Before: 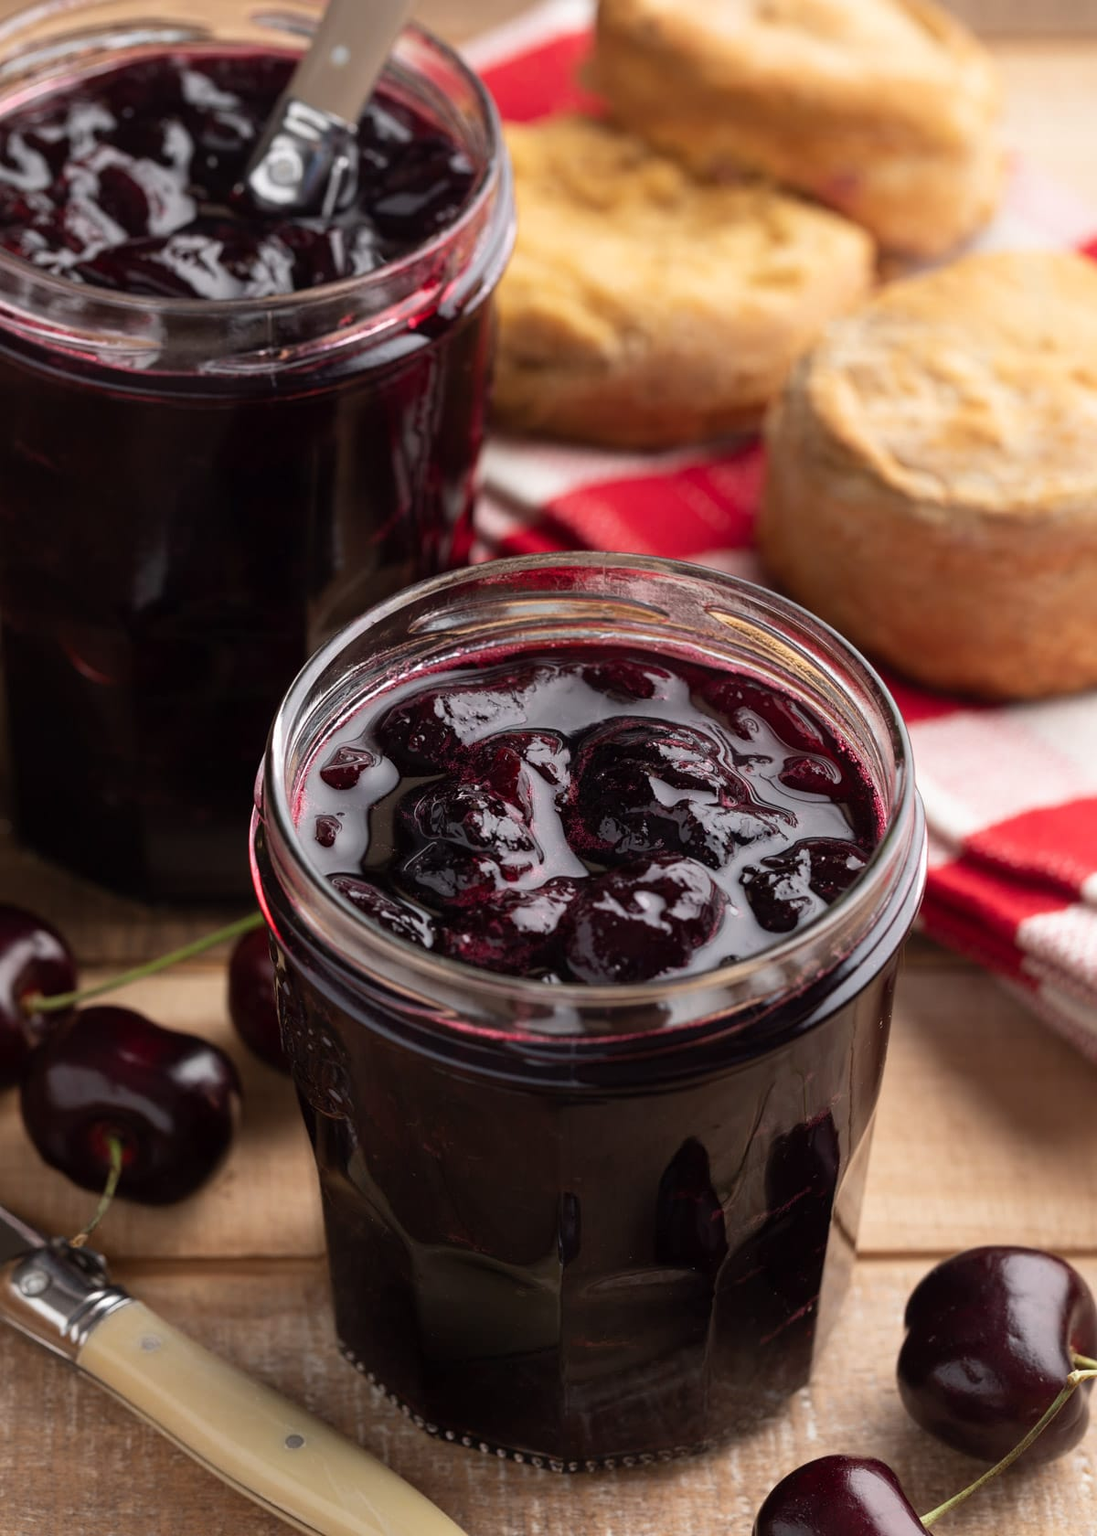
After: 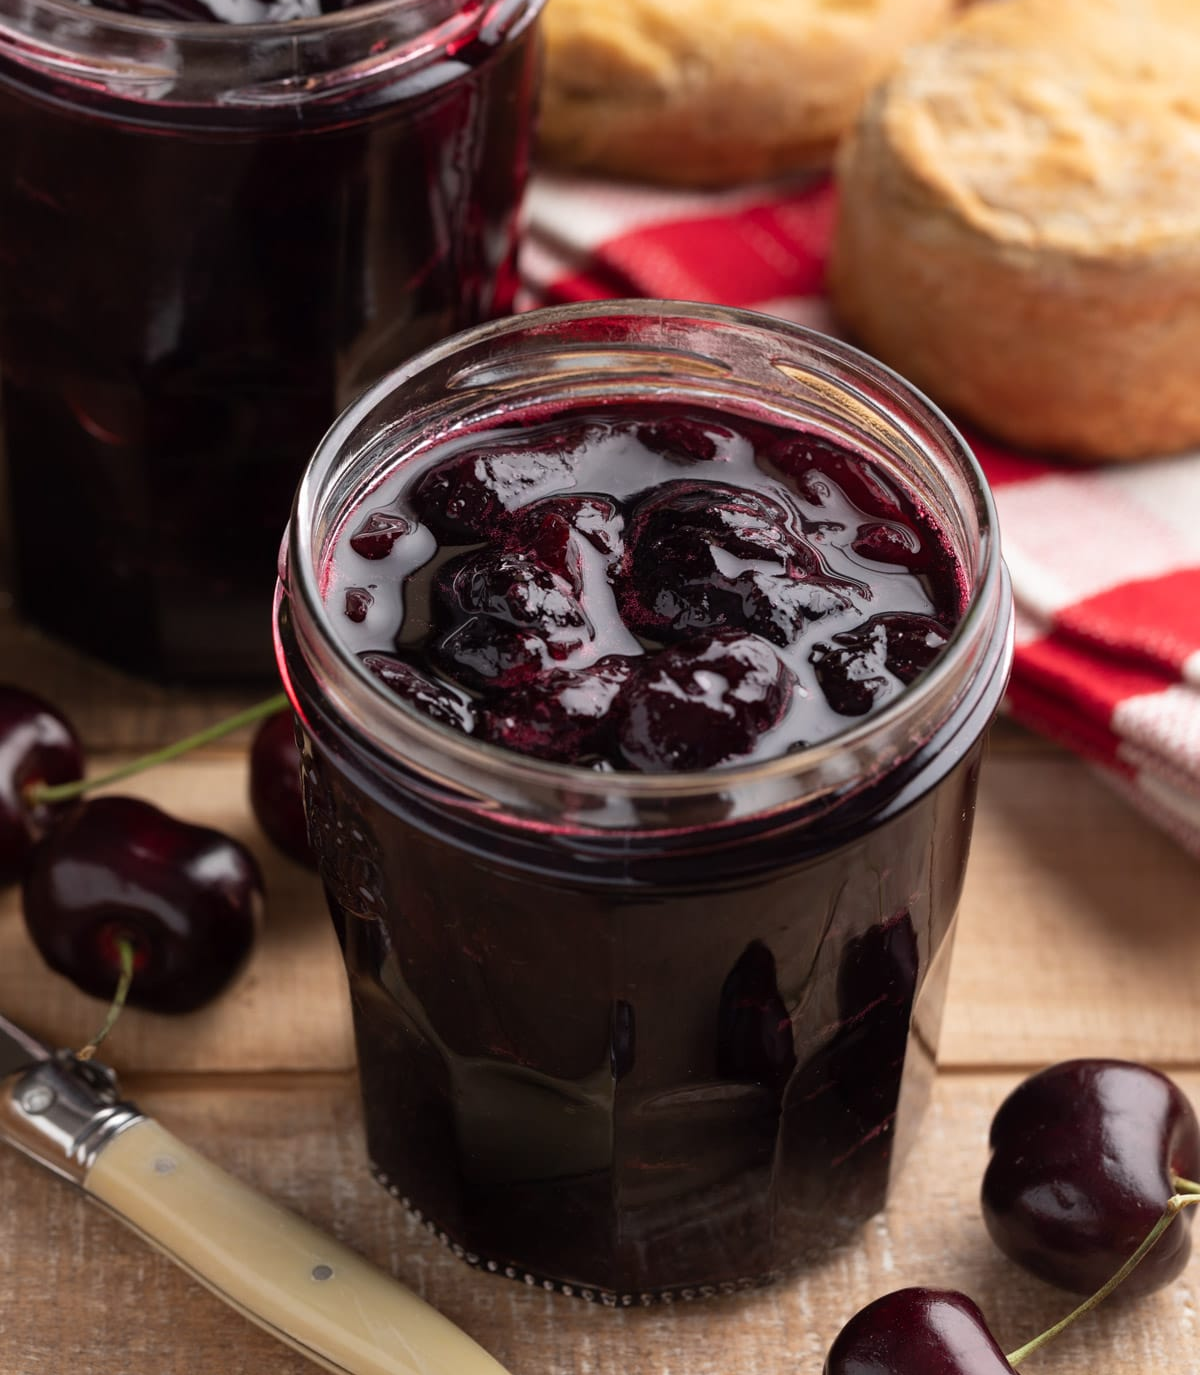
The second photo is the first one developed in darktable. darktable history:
crop and rotate: top 18.135%
